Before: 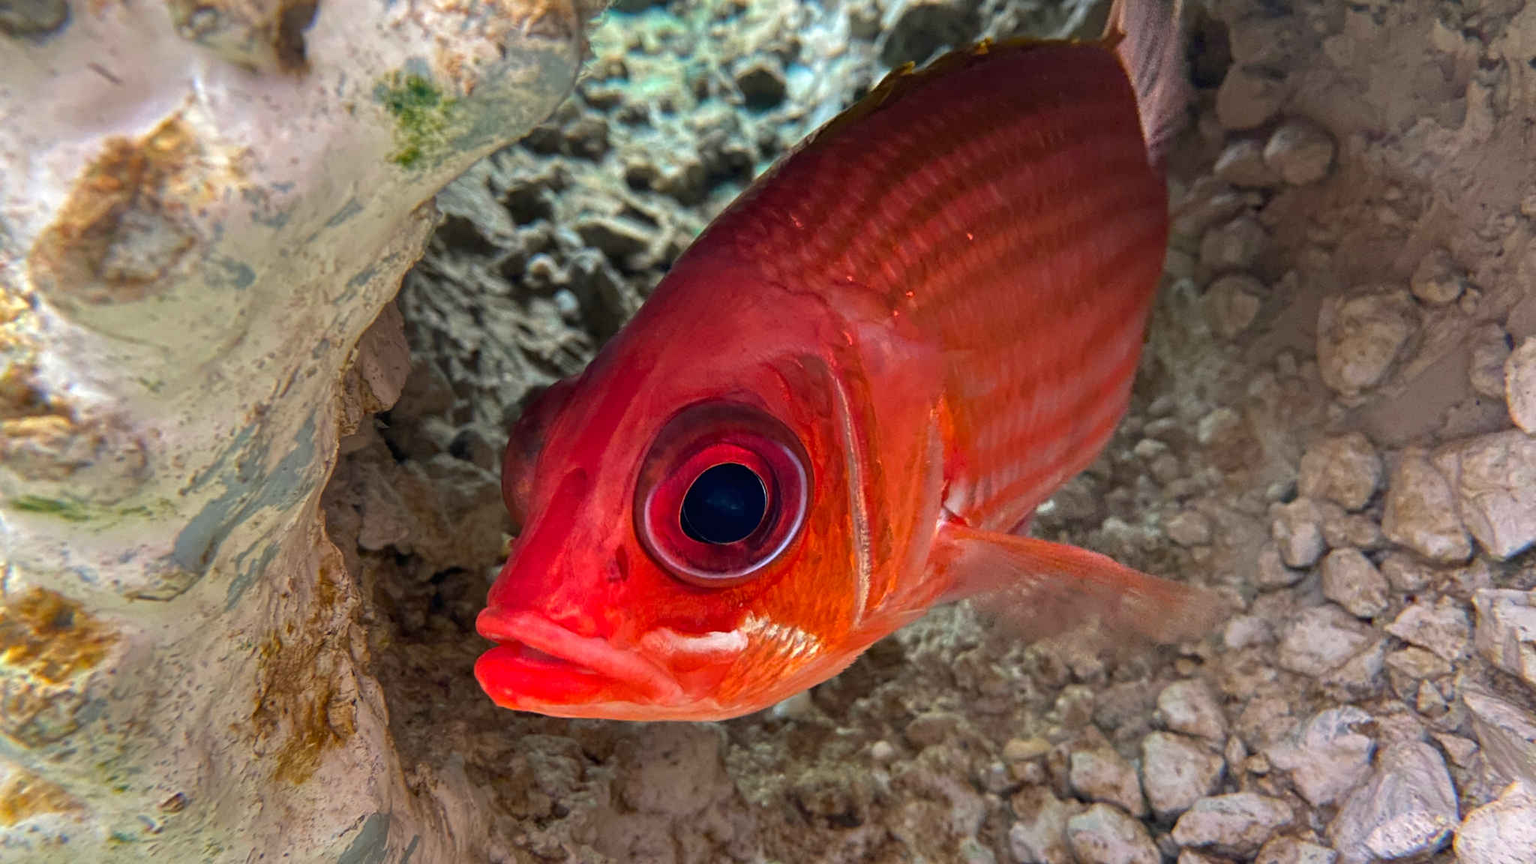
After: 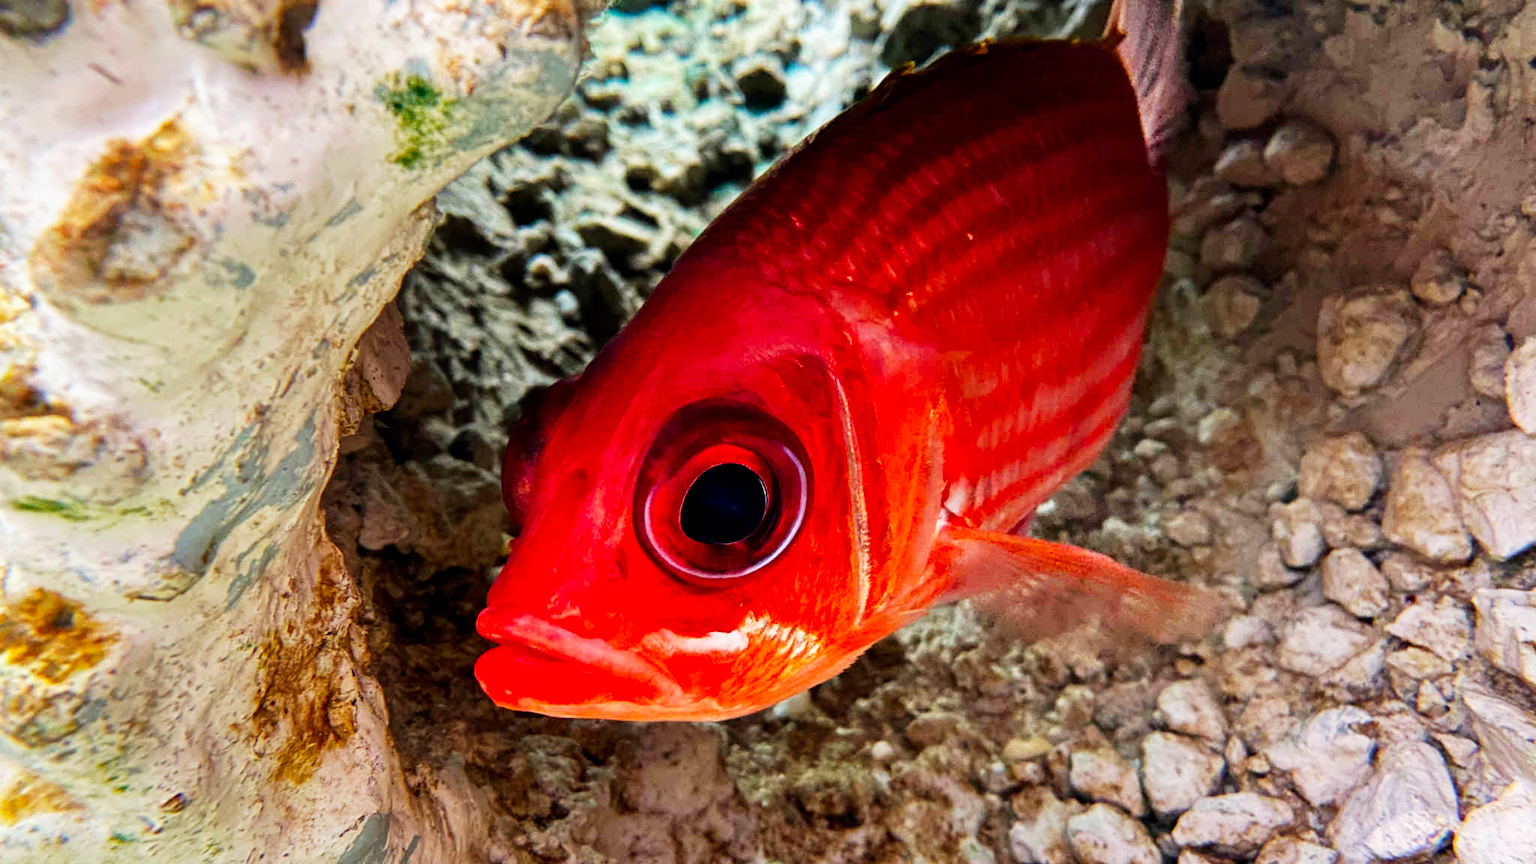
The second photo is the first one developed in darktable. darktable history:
exposure: black level correction 0.009, exposure -0.663 EV, compensate highlight preservation false
base curve: curves: ch0 [(0, 0) (0.007, 0.004) (0.027, 0.03) (0.046, 0.07) (0.207, 0.54) (0.442, 0.872) (0.673, 0.972) (1, 1)], preserve colors none
